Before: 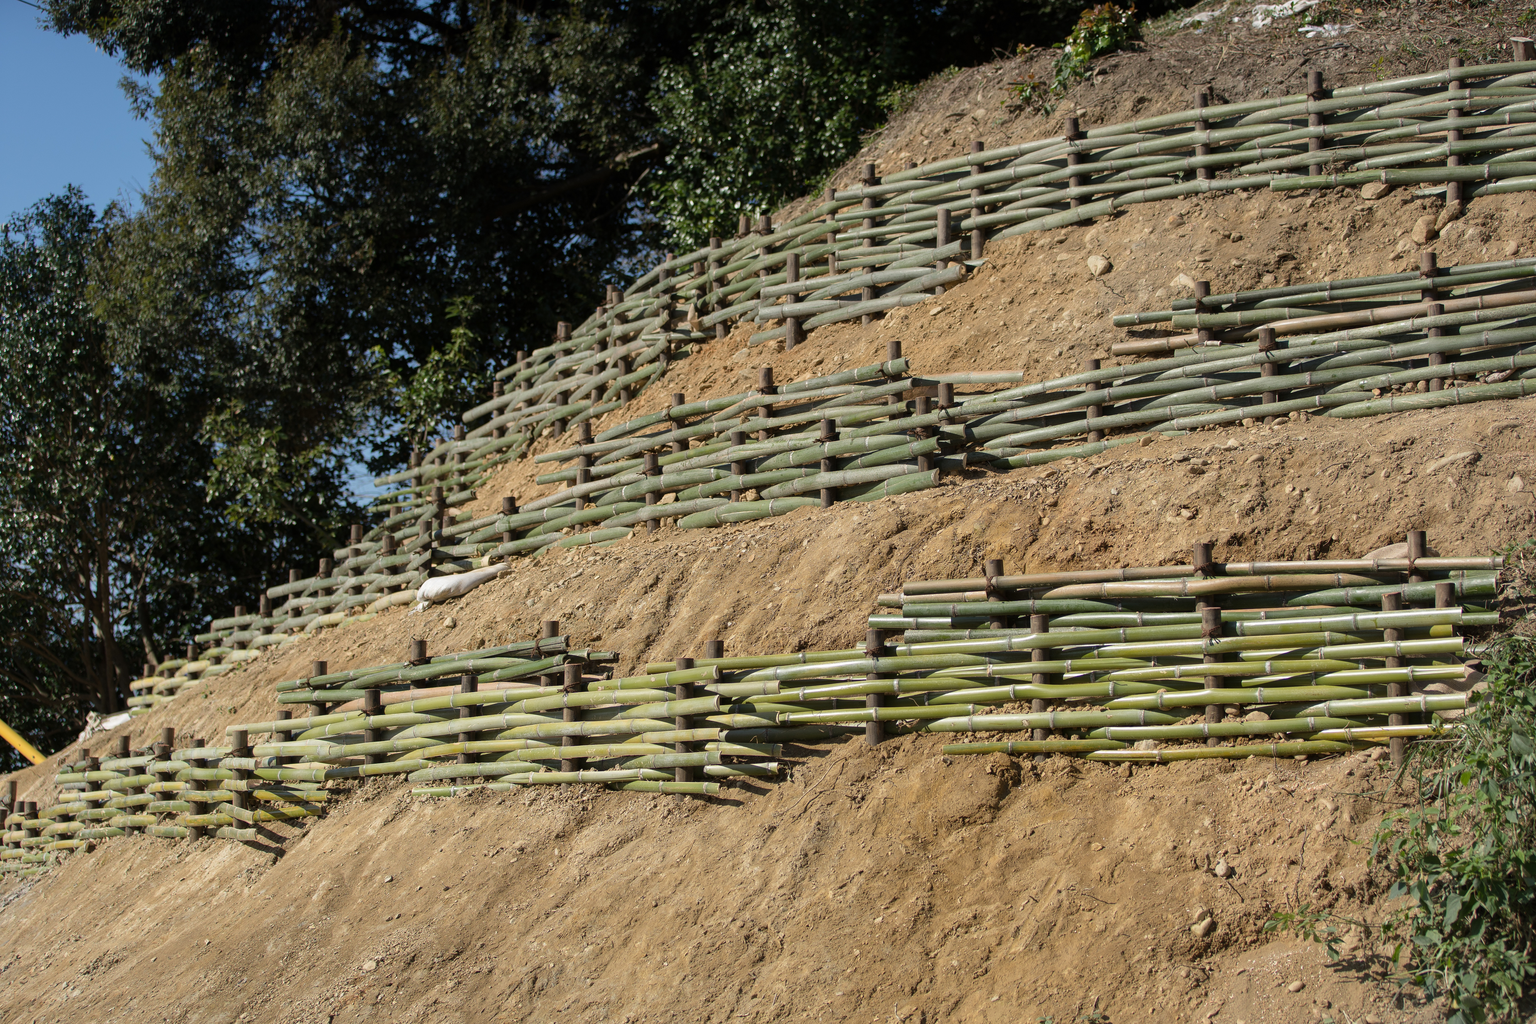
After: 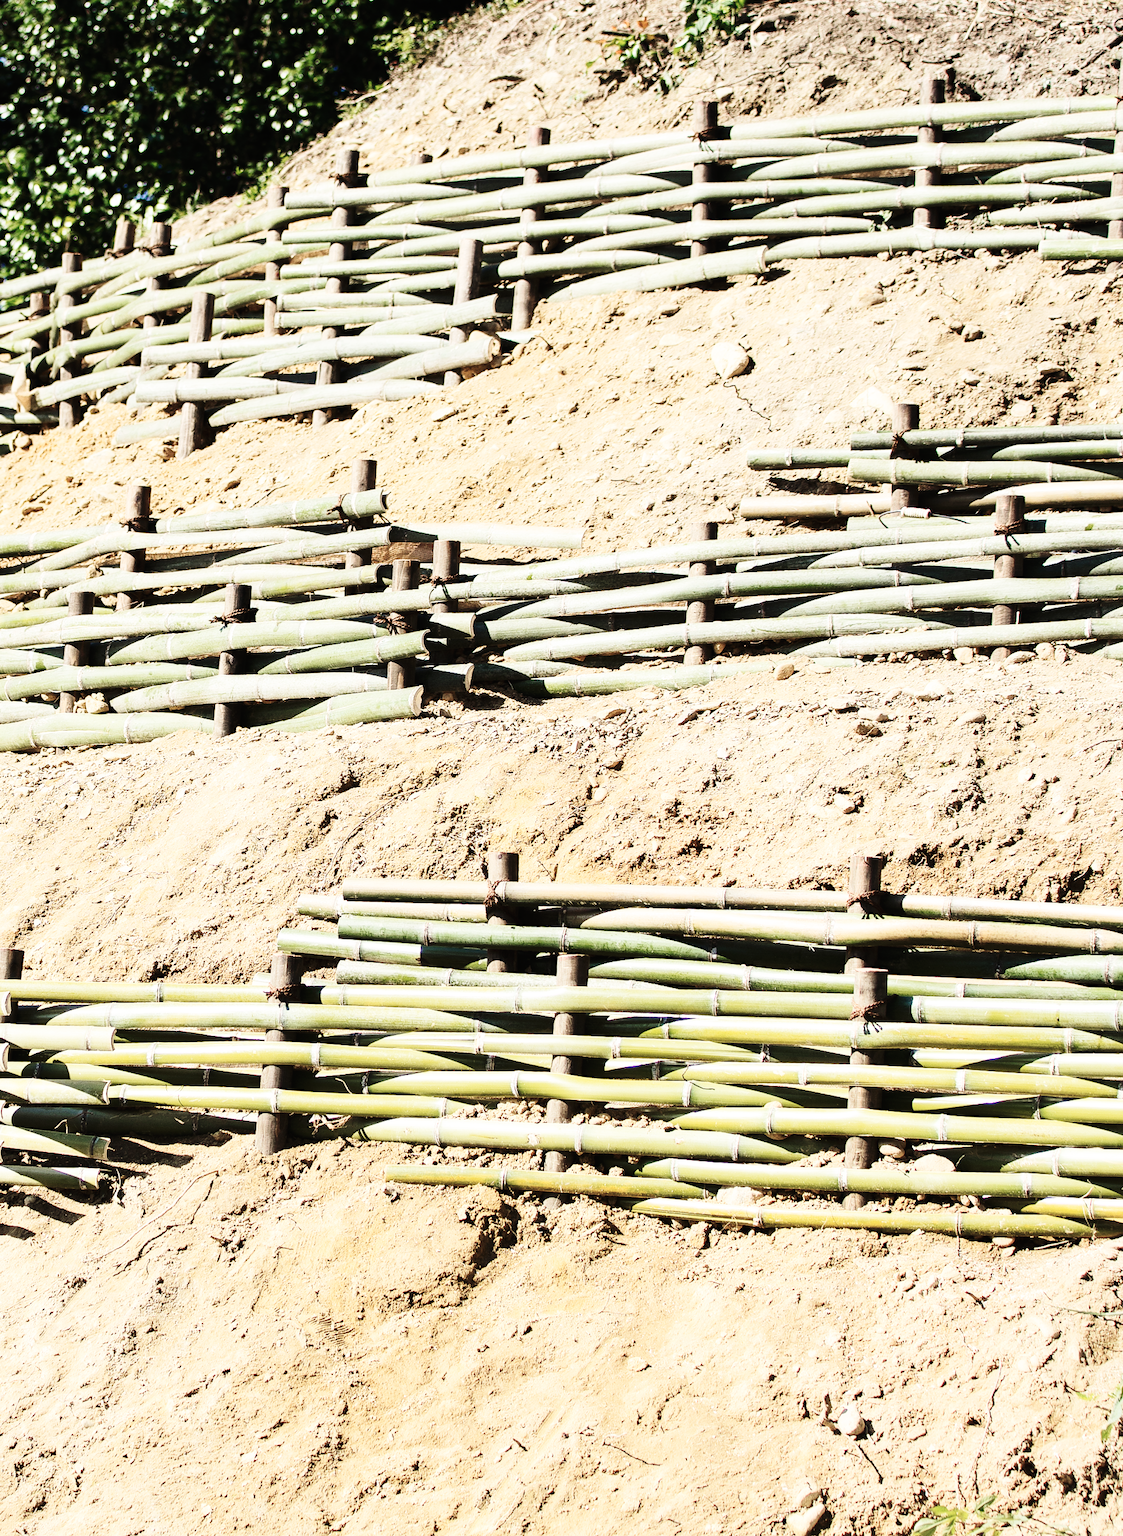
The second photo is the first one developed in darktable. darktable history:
crop: left 45.721%, top 13.393%, right 14.118%, bottom 10.01%
base curve: curves: ch0 [(0, 0) (0.007, 0.004) (0.027, 0.03) (0.046, 0.07) (0.207, 0.54) (0.442, 0.872) (0.673, 0.972) (1, 1)], preserve colors none
tone curve: curves: ch0 [(0, 0) (0.003, 0.005) (0.011, 0.013) (0.025, 0.027) (0.044, 0.044) (0.069, 0.06) (0.1, 0.081) (0.136, 0.114) (0.177, 0.16) (0.224, 0.211) (0.277, 0.277) (0.335, 0.354) (0.399, 0.435) (0.468, 0.538) (0.543, 0.626) (0.623, 0.708) (0.709, 0.789) (0.801, 0.867) (0.898, 0.935) (1, 1)], preserve colors none
velvia: strength 17%
color zones: curves: ch0 [(0, 0.559) (0.153, 0.551) (0.229, 0.5) (0.429, 0.5) (0.571, 0.5) (0.714, 0.5) (0.857, 0.5) (1, 0.559)]; ch1 [(0, 0.417) (0.112, 0.336) (0.213, 0.26) (0.429, 0.34) (0.571, 0.35) (0.683, 0.331) (0.857, 0.344) (1, 0.417)]
rotate and perspective: rotation 5.12°, automatic cropping off
contrast brightness saturation: contrast 0.23, brightness 0.1, saturation 0.29
